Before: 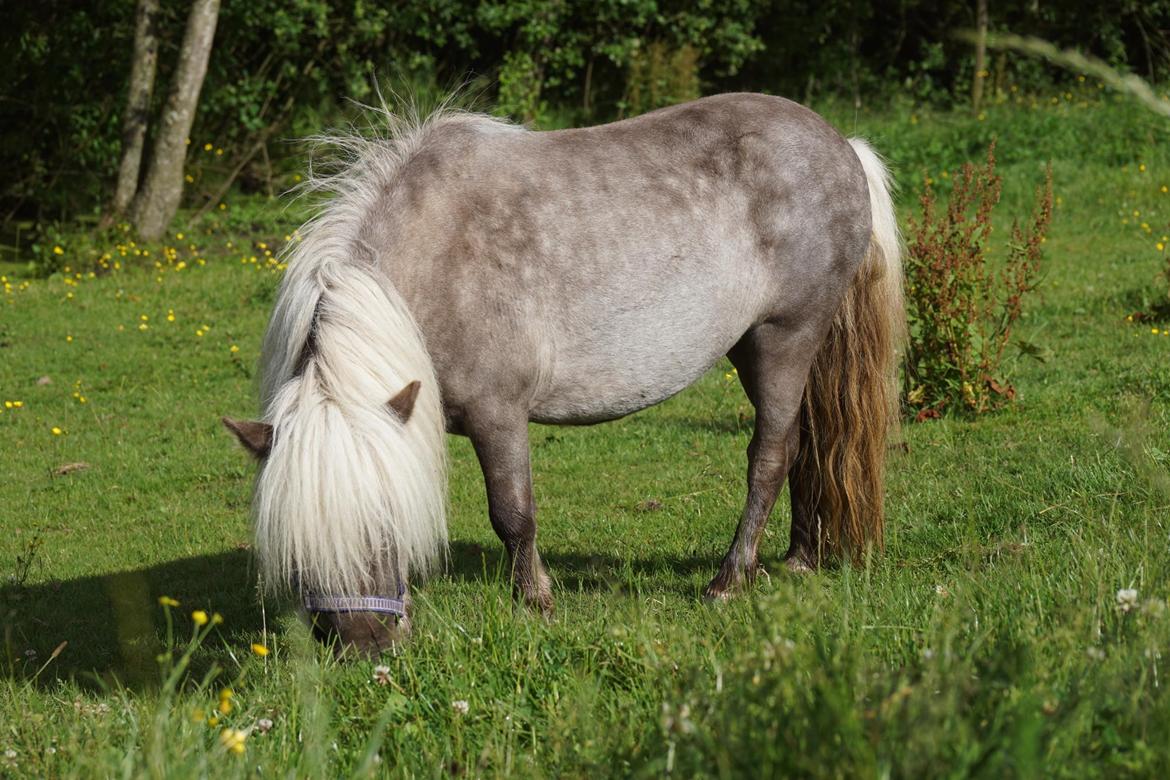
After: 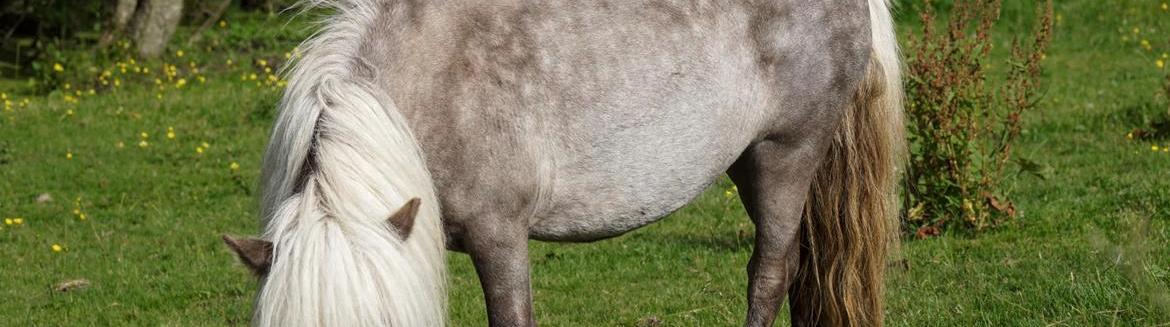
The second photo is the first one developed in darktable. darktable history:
color zones: curves: ch0 [(0, 0.558) (0.143, 0.548) (0.286, 0.447) (0.429, 0.259) (0.571, 0.5) (0.714, 0.5) (0.857, 0.593) (1, 0.558)]; ch1 [(0, 0.543) (0.01, 0.544) (0.12, 0.492) (0.248, 0.458) (0.5, 0.534) (0.748, 0.5) (0.99, 0.469) (1, 0.543)]; ch2 [(0, 0.507) (0.143, 0.522) (0.286, 0.505) (0.429, 0.5) (0.571, 0.5) (0.714, 0.5) (0.857, 0.5) (1, 0.507)]
local contrast: highlights 102%, shadows 98%, detail 119%, midtone range 0.2
crop and rotate: top 23.585%, bottom 34.439%
tone equalizer: edges refinement/feathering 500, mask exposure compensation -1.57 EV, preserve details no
